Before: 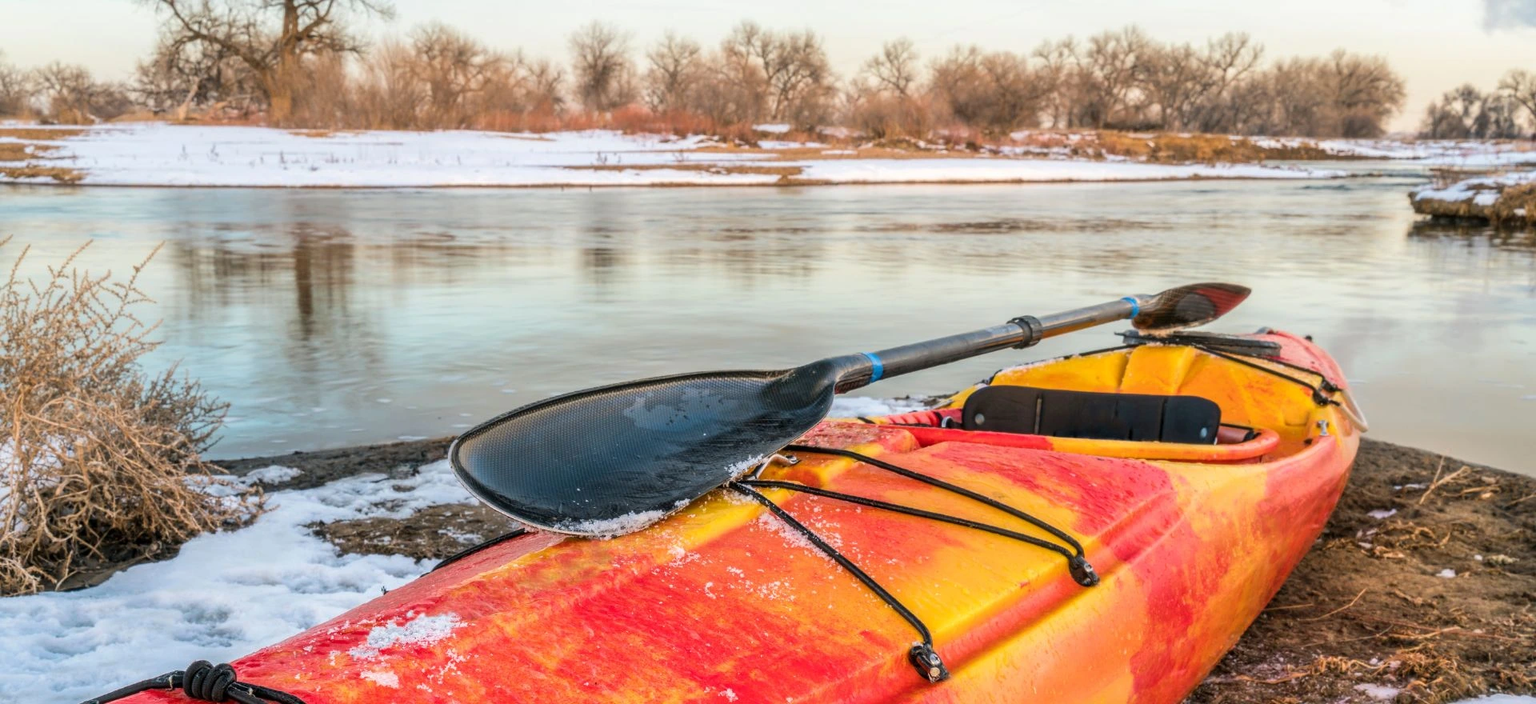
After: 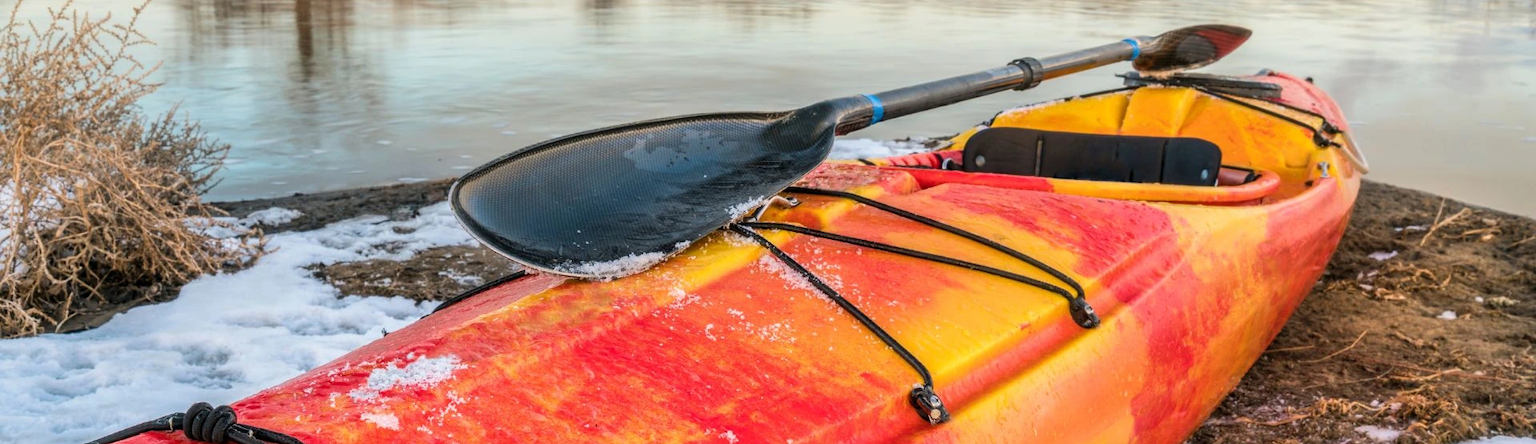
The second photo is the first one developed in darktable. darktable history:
crop and rotate: top 36.866%
